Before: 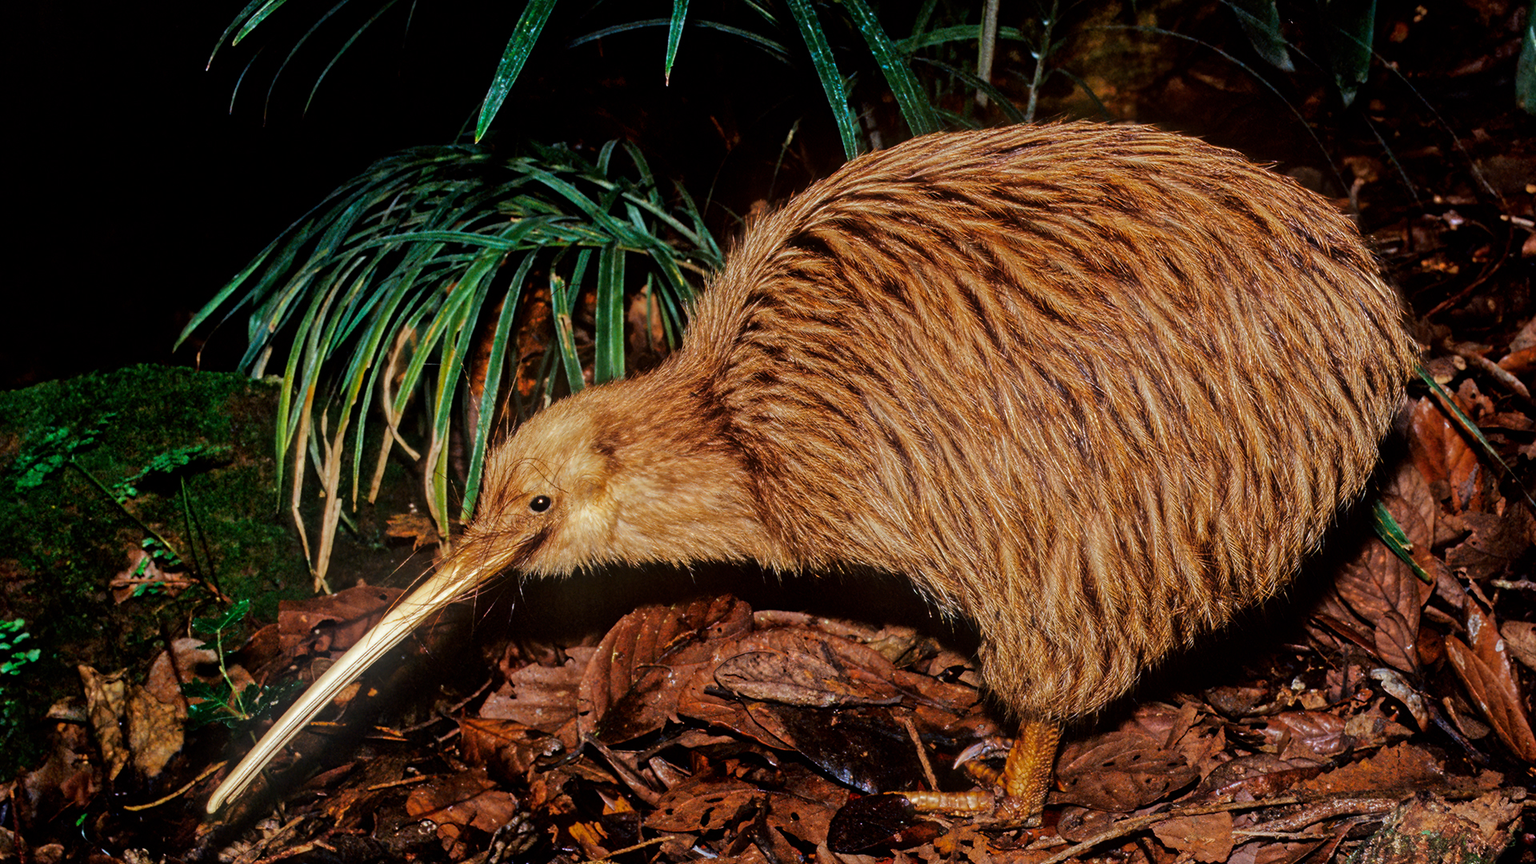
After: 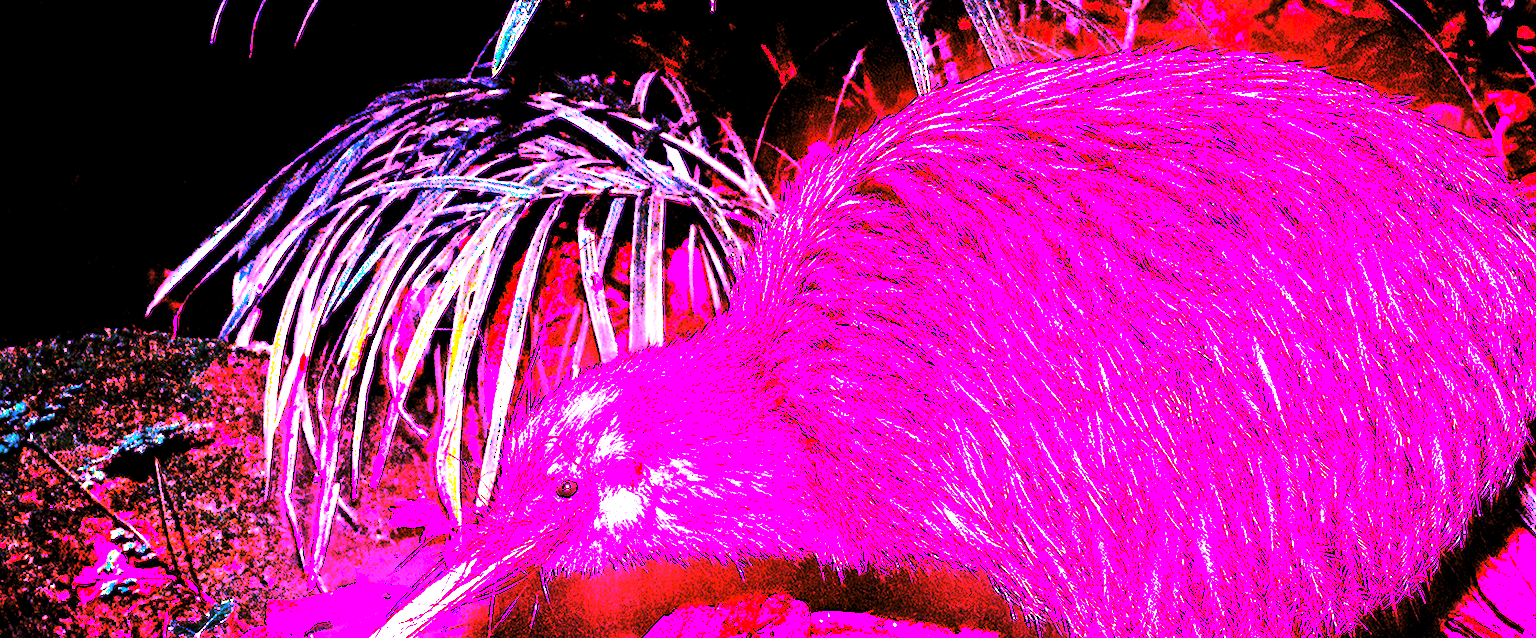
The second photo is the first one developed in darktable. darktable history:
levels: levels [0.101, 0.578, 0.953]
crop: left 3.015%, top 8.969%, right 9.647%, bottom 26.457%
exposure: black level correction 0, exposure 1.6 EV, compensate exposure bias true, compensate highlight preservation false
haze removal: adaptive false
tone equalizer: on, module defaults
white balance: red 8, blue 8
